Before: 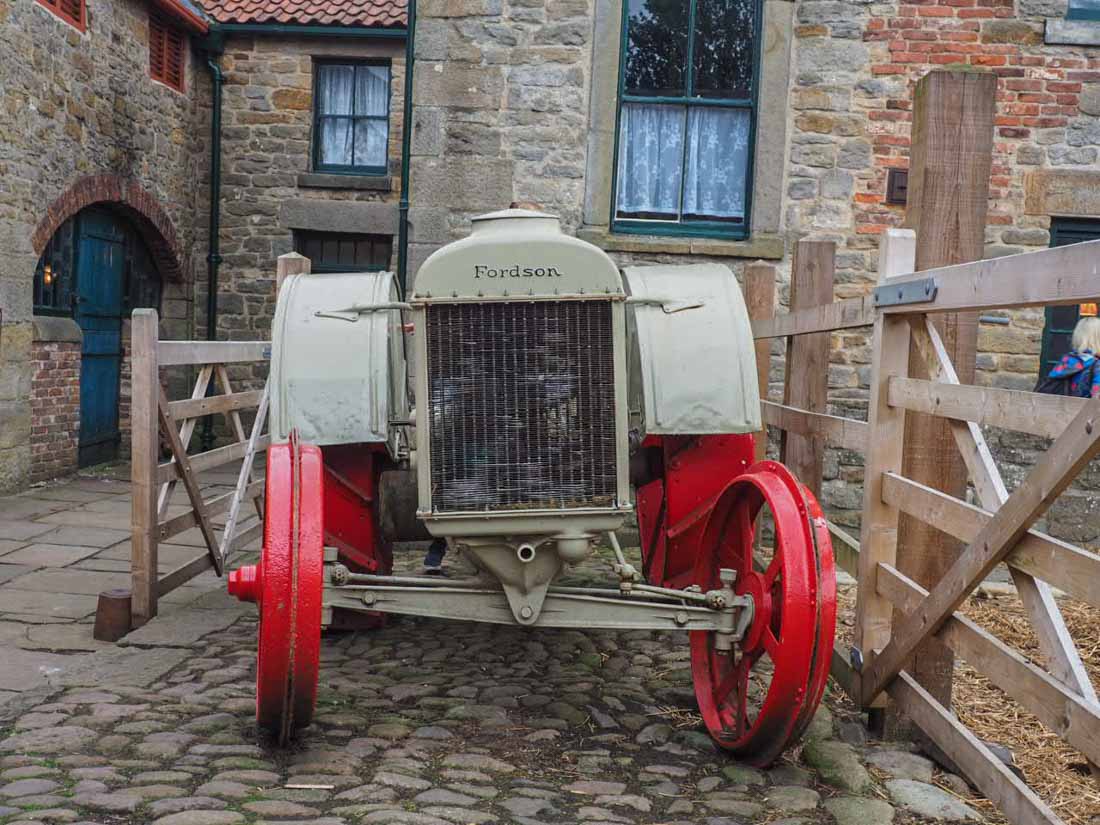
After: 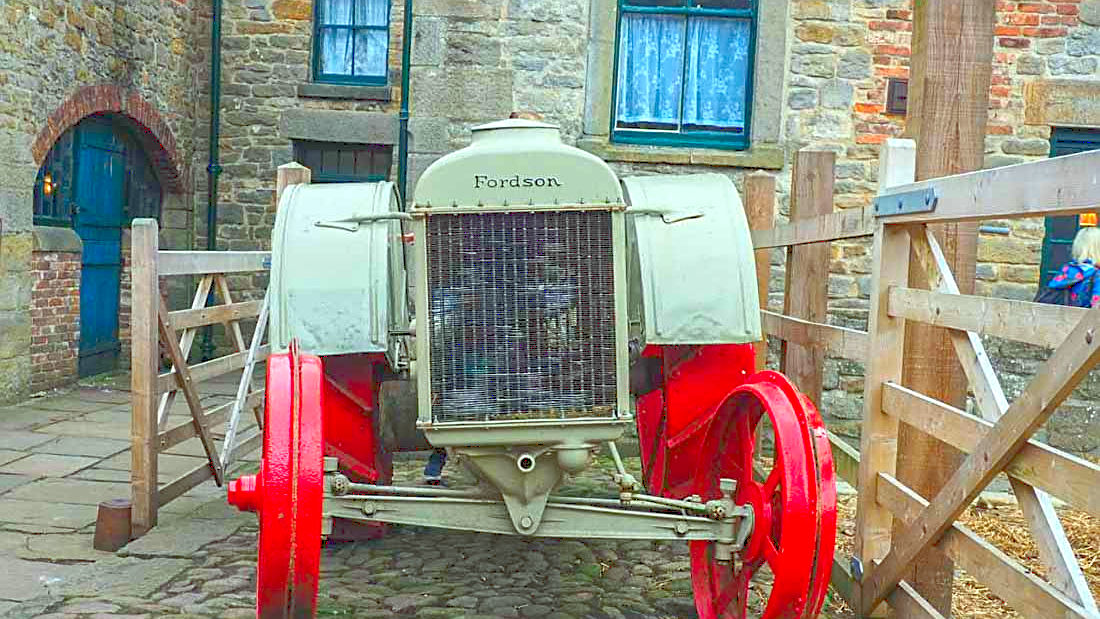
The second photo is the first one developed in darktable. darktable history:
crop: top 11.014%, bottom 13.934%
tone curve: curves: ch0 [(0, 0) (0.003, 0.144) (0.011, 0.149) (0.025, 0.159) (0.044, 0.183) (0.069, 0.207) (0.1, 0.236) (0.136, 0.269) (0.177, 0.303) (0.224, 0.339) (0.277, 0.38) (0.335, 0.428) (0.399, 0.478) (0.468, 0.539) (0.543, 0.604) (0.623, 0.679) (0.709, 0.755) (0.801, 0.836) (0.898, 0.918) (1, 1)]
sharpen: amount 0.578
exposure: black level correction 0.001, exposure 0.499 EV, compensate exposure bias true, compensate highlight preservation false
color correction: highlights a* -7.5, highlights b* 1.15, shadows a* -3.38, saturation 1.41
